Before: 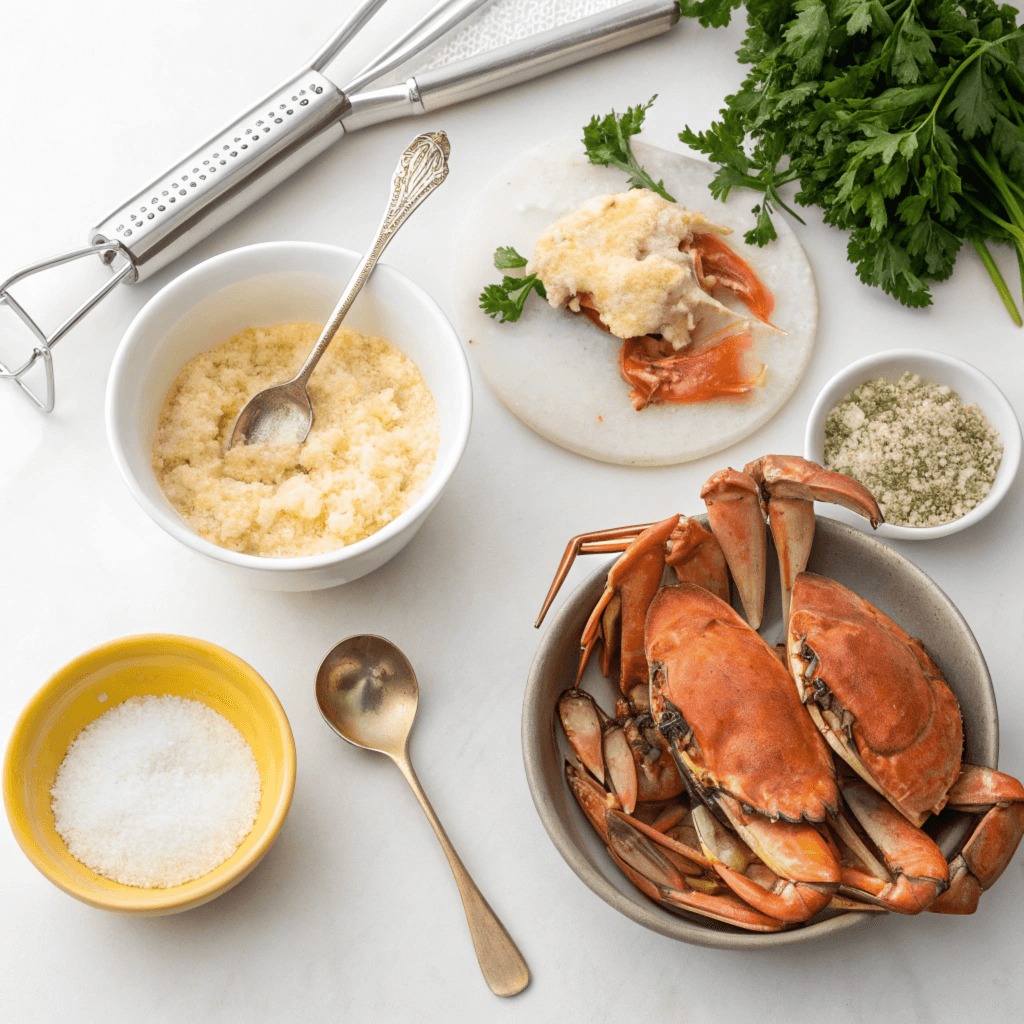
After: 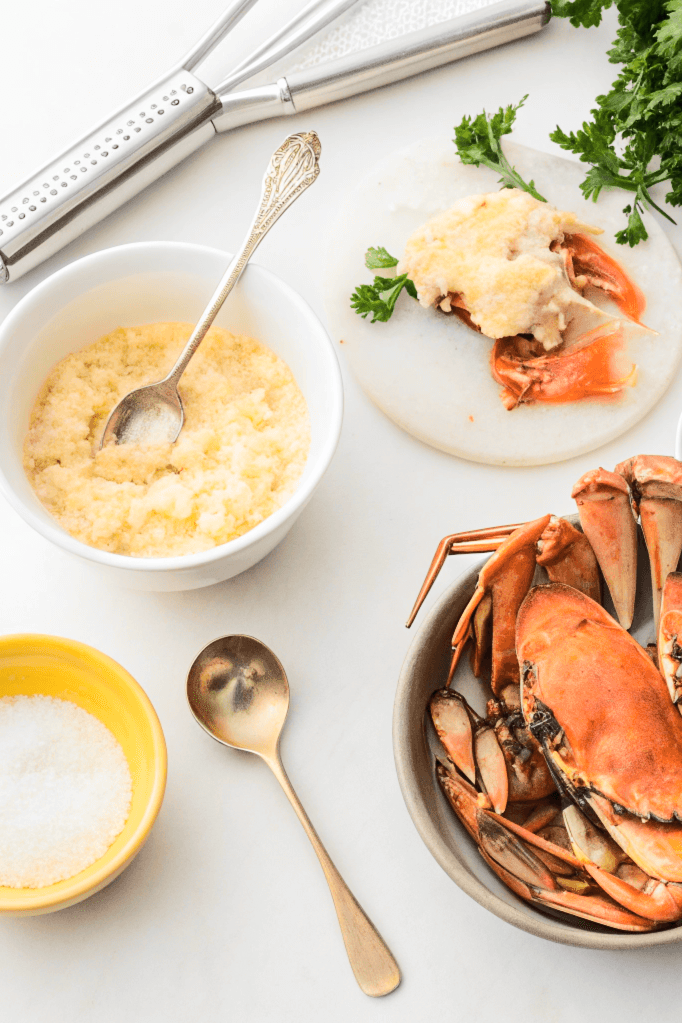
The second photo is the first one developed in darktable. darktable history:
crop and rotate: left 12.673%, right 20.66%
rgb curve: curves: ch0 [(0, 0) (0.284, 0.292) (0.505, 0.644) (1, 1)]; ch1 [(0, 0) (0.284, 0.292) (0.505, 0.644) (1, 1)]; ch2 [(0, 0) (0.284, 0.292) (0.505, 0.644) (1, 1)], compensate middle gray true
